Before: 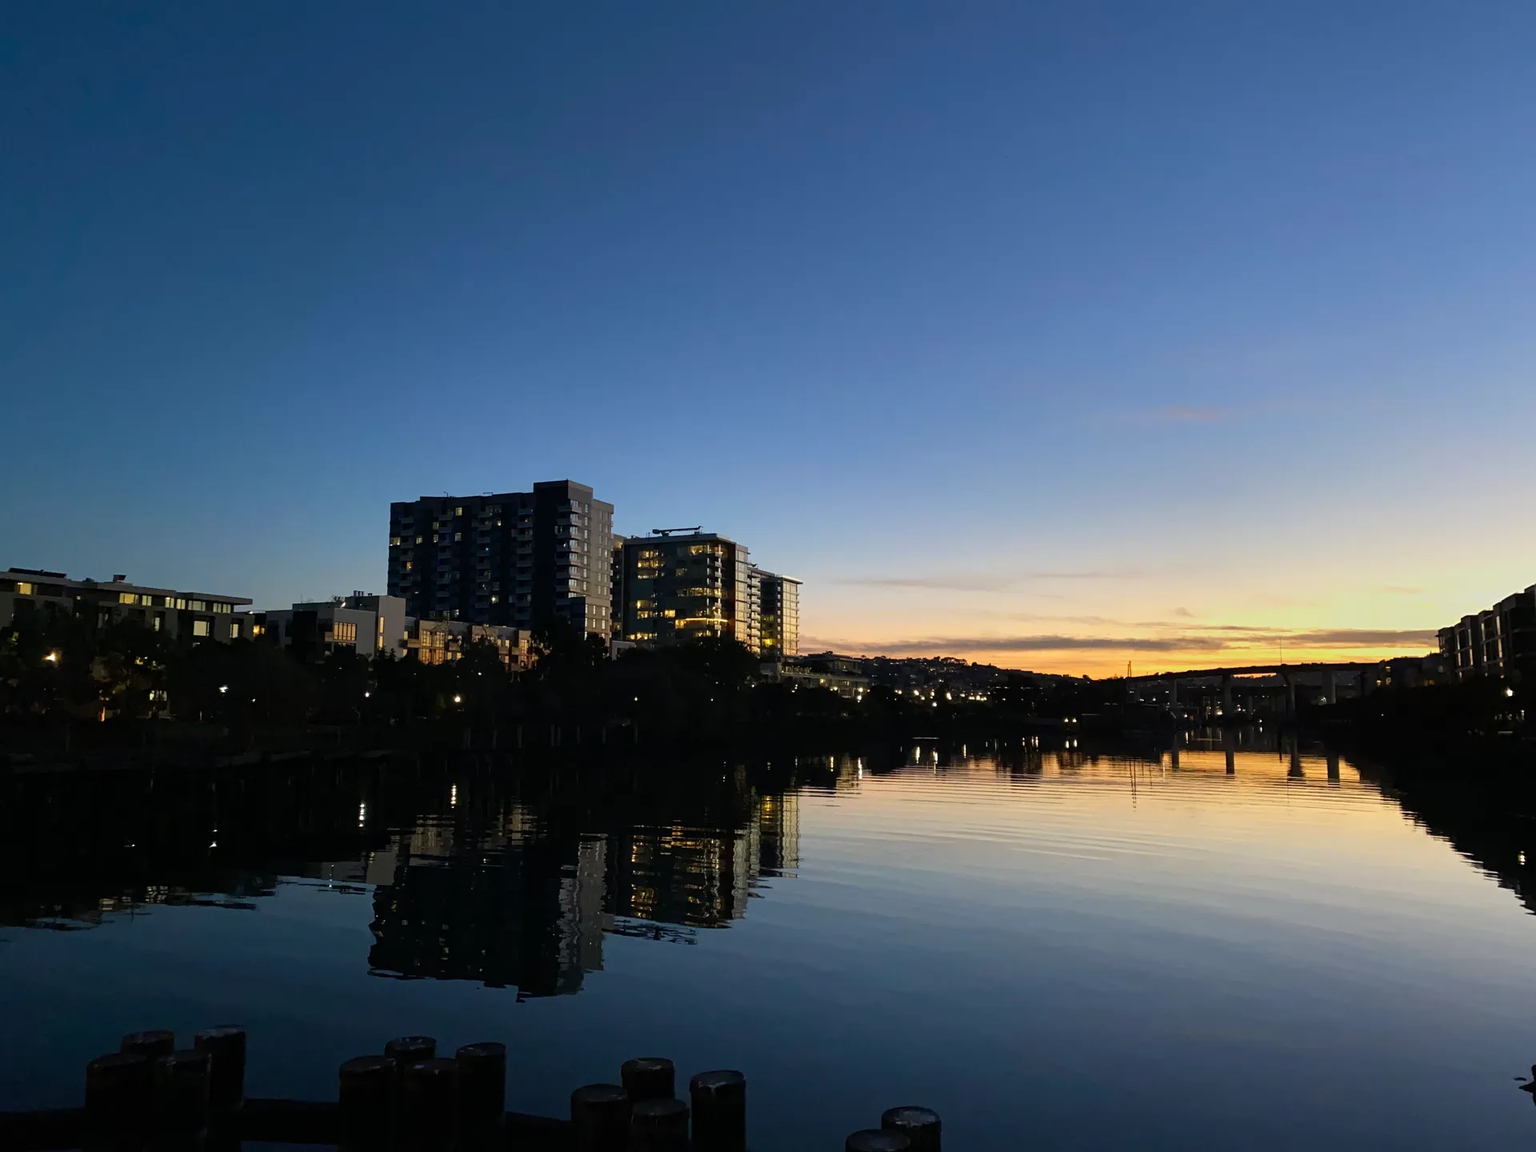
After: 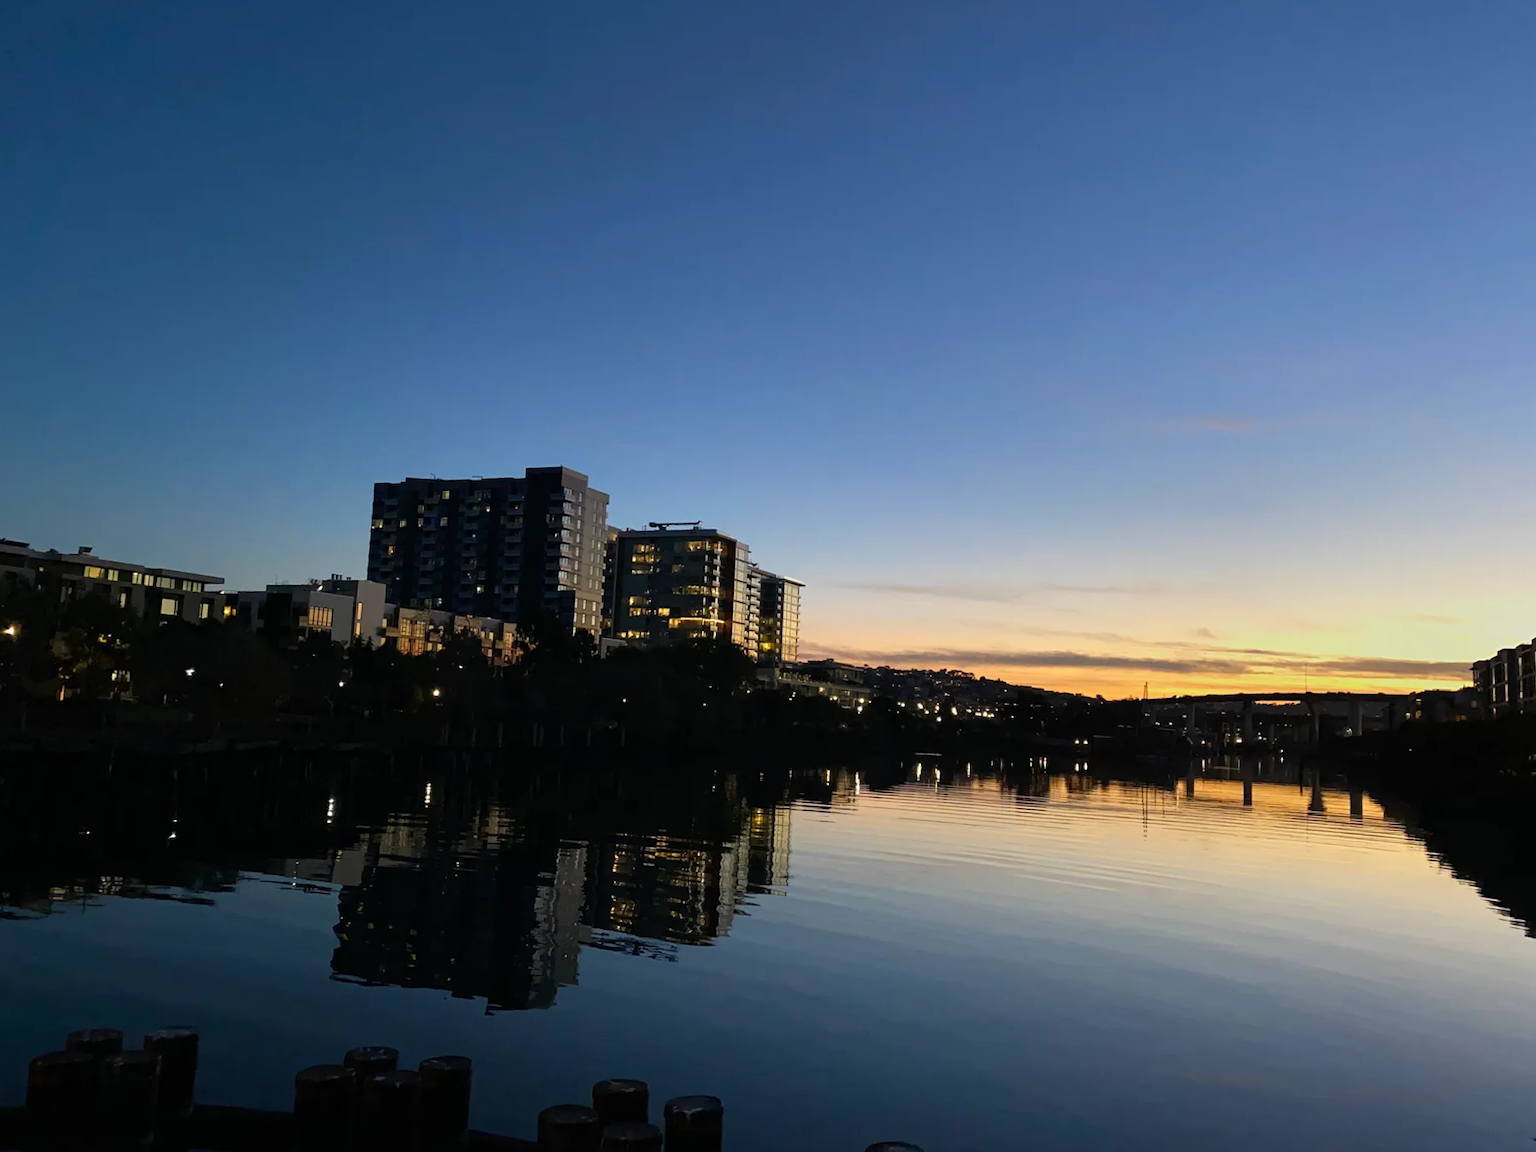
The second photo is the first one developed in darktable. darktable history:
crop and rotate: angle -2.38°
white balance: emerald 1
